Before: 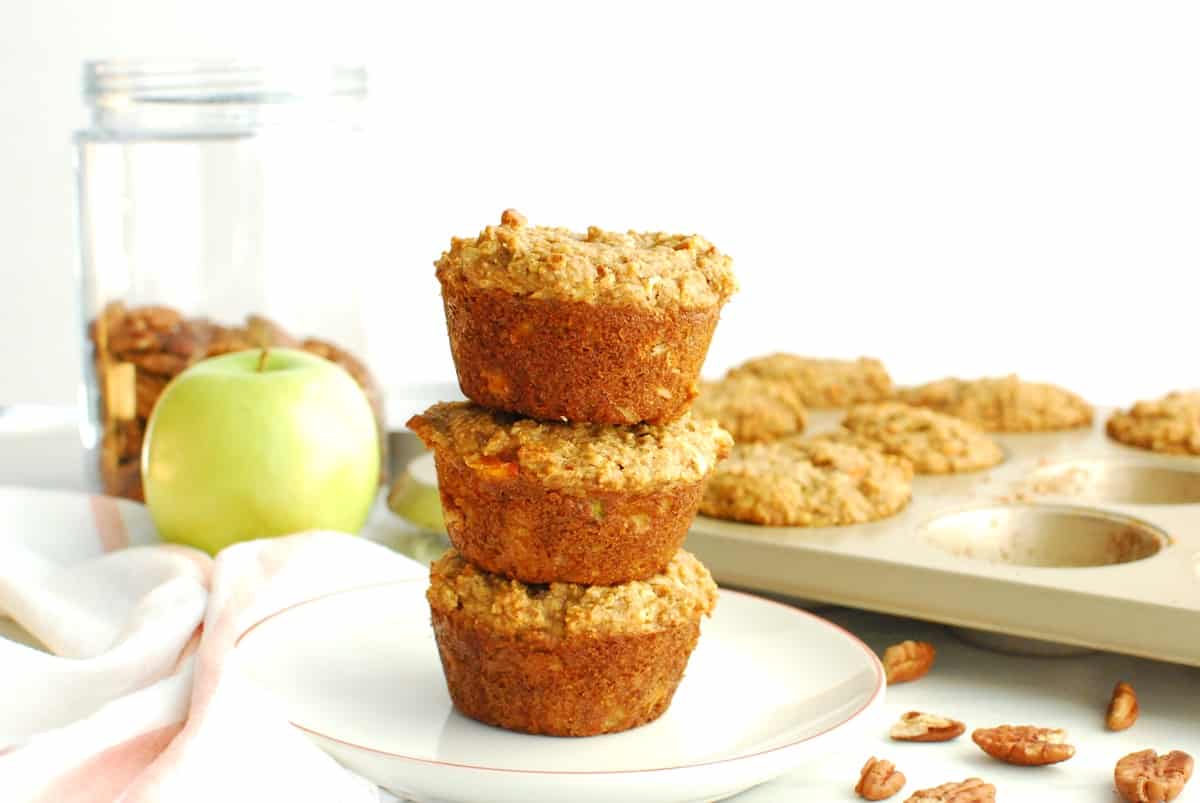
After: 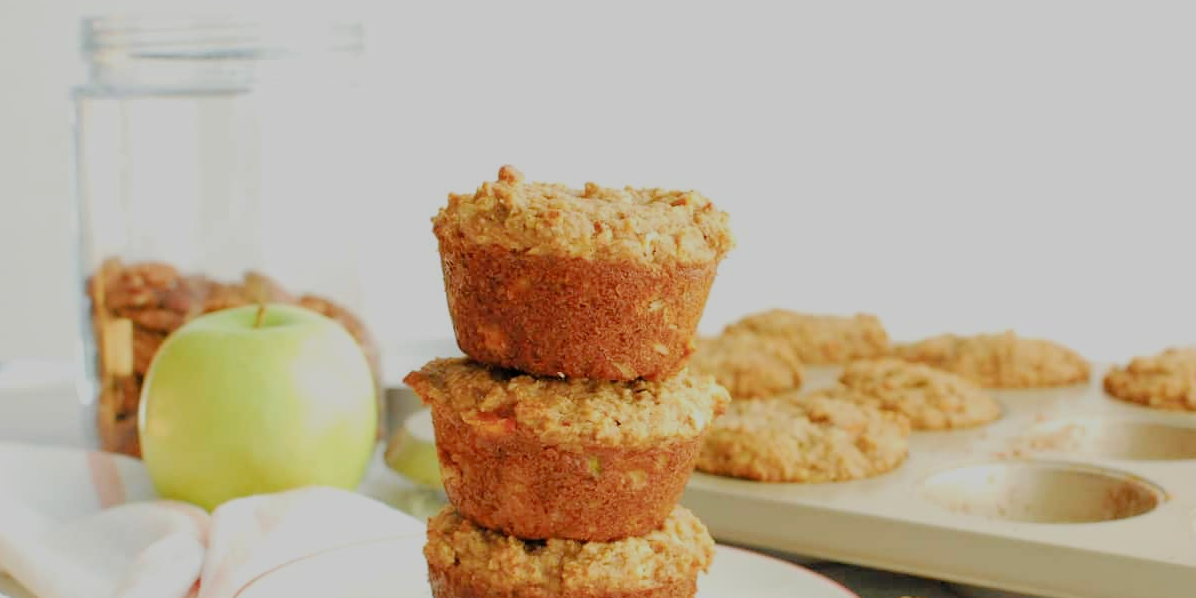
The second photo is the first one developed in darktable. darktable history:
filmic rgb: black relative exposure -6.52 EV, white relative exposure 4.73 EV, threshold 3.02 EV, hardness 3.13, contrast 0.807, enable highlight reconstruction true
crop: left 0.307%, top 5.509%, bottom 19.914%
